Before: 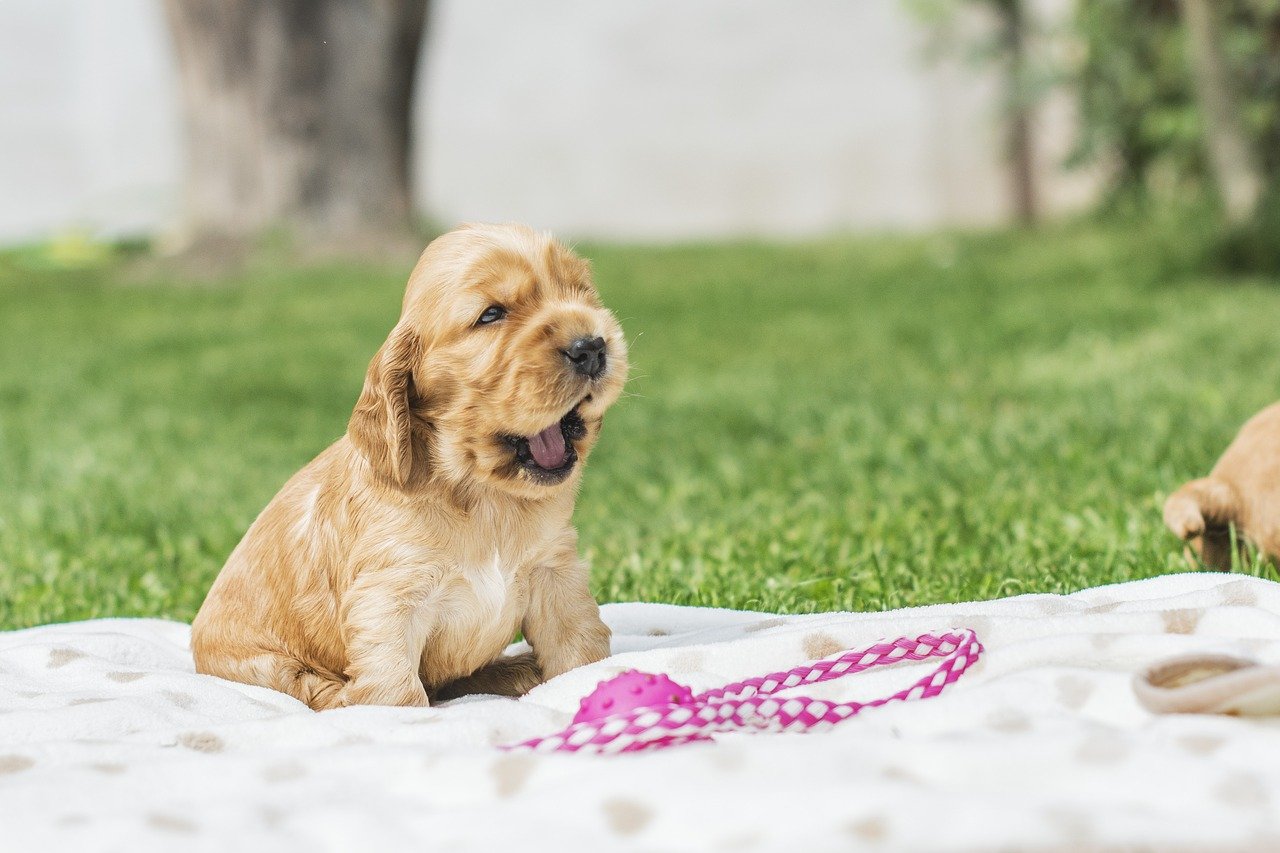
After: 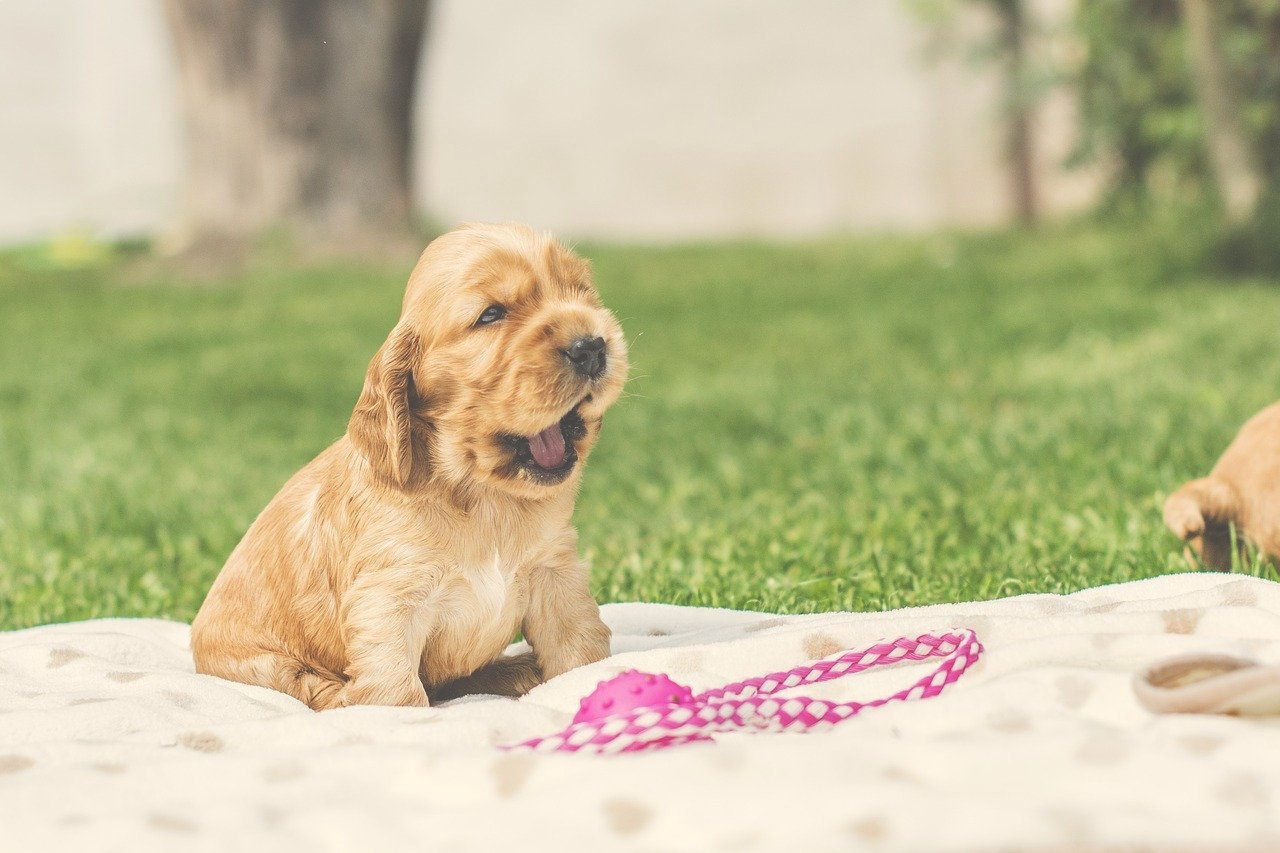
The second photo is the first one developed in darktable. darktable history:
exposure: black level correction -0.062, exposure -0.05 EV, compensate highlight preservation false
contrast brightness saturation: contrast 0.08, saturation 0.02
white balance: red 1.045, blue 0.932
color balance rgb: linear chroma grading › shadows 19.44%, linear chroma grading › highlights 3.42%, linear chroma grading › mid-tones 10.16%
